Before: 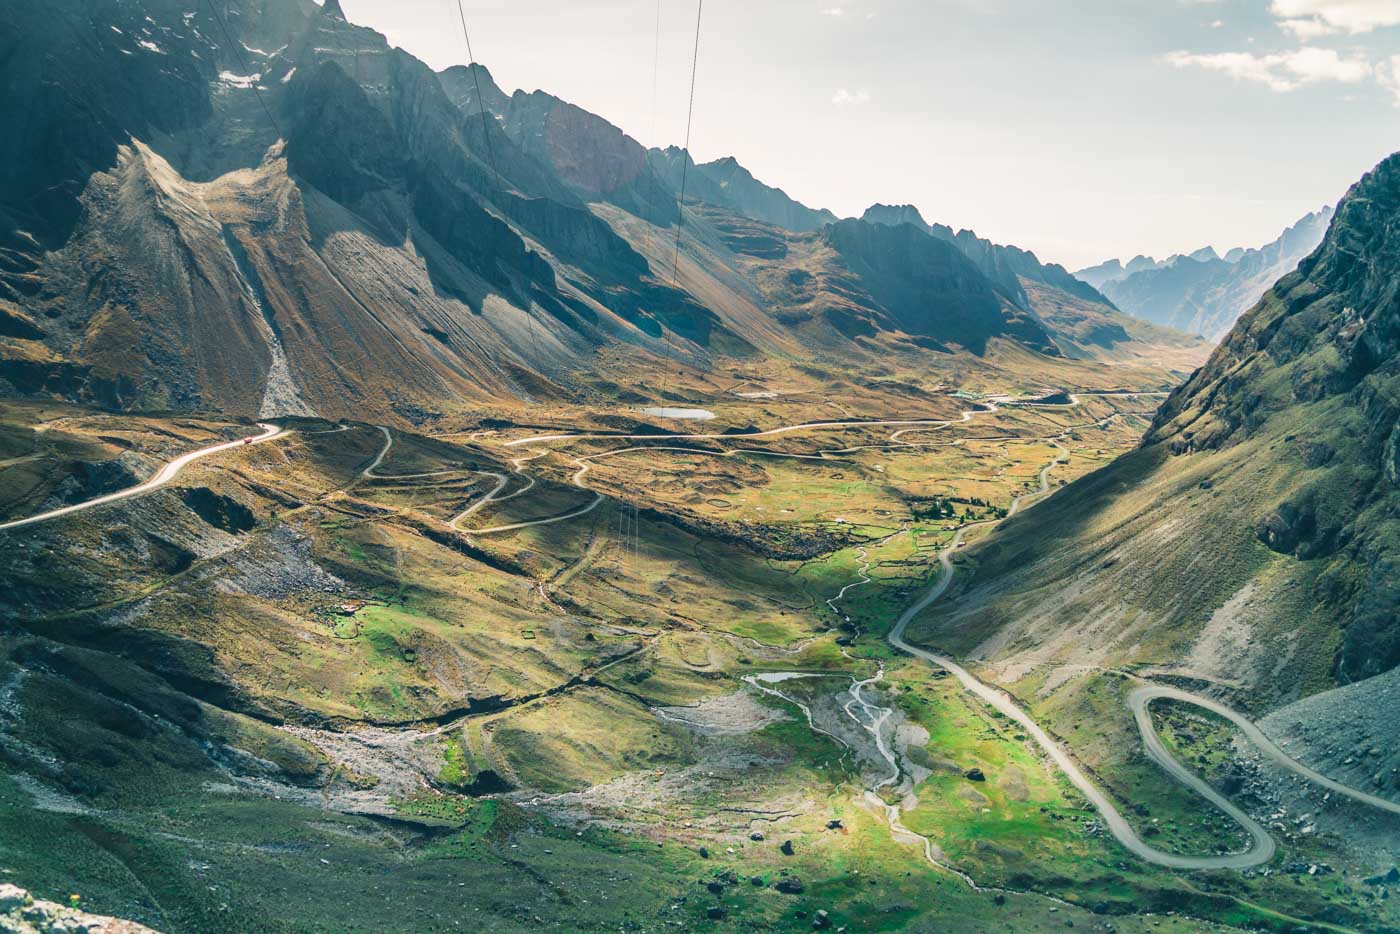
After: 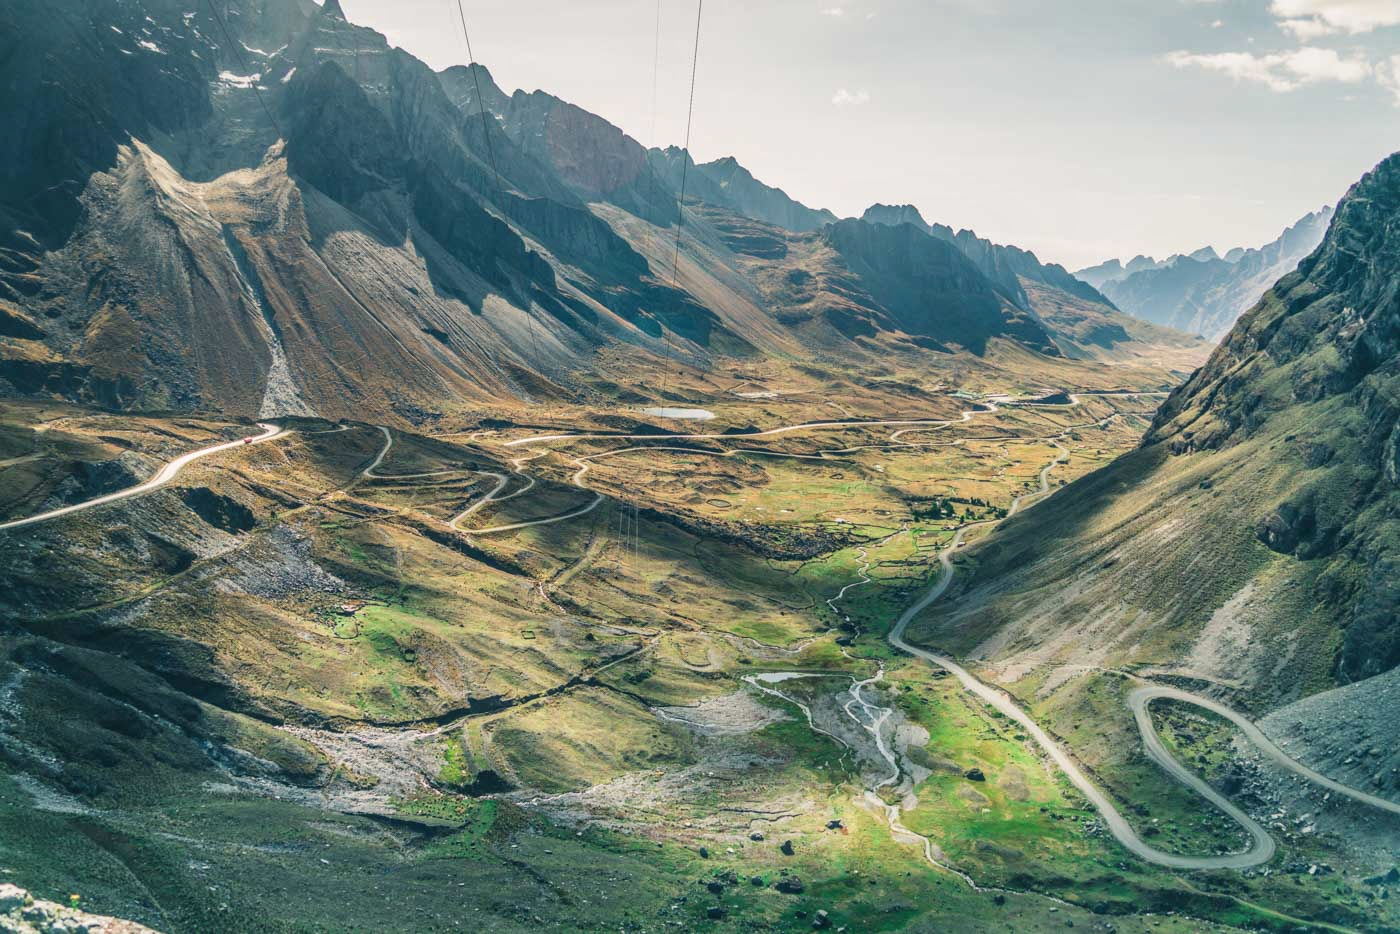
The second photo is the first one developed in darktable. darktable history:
contrast brightness saturation: contrast -0.091, saturation -0.08
local contrast: on, module defaults
